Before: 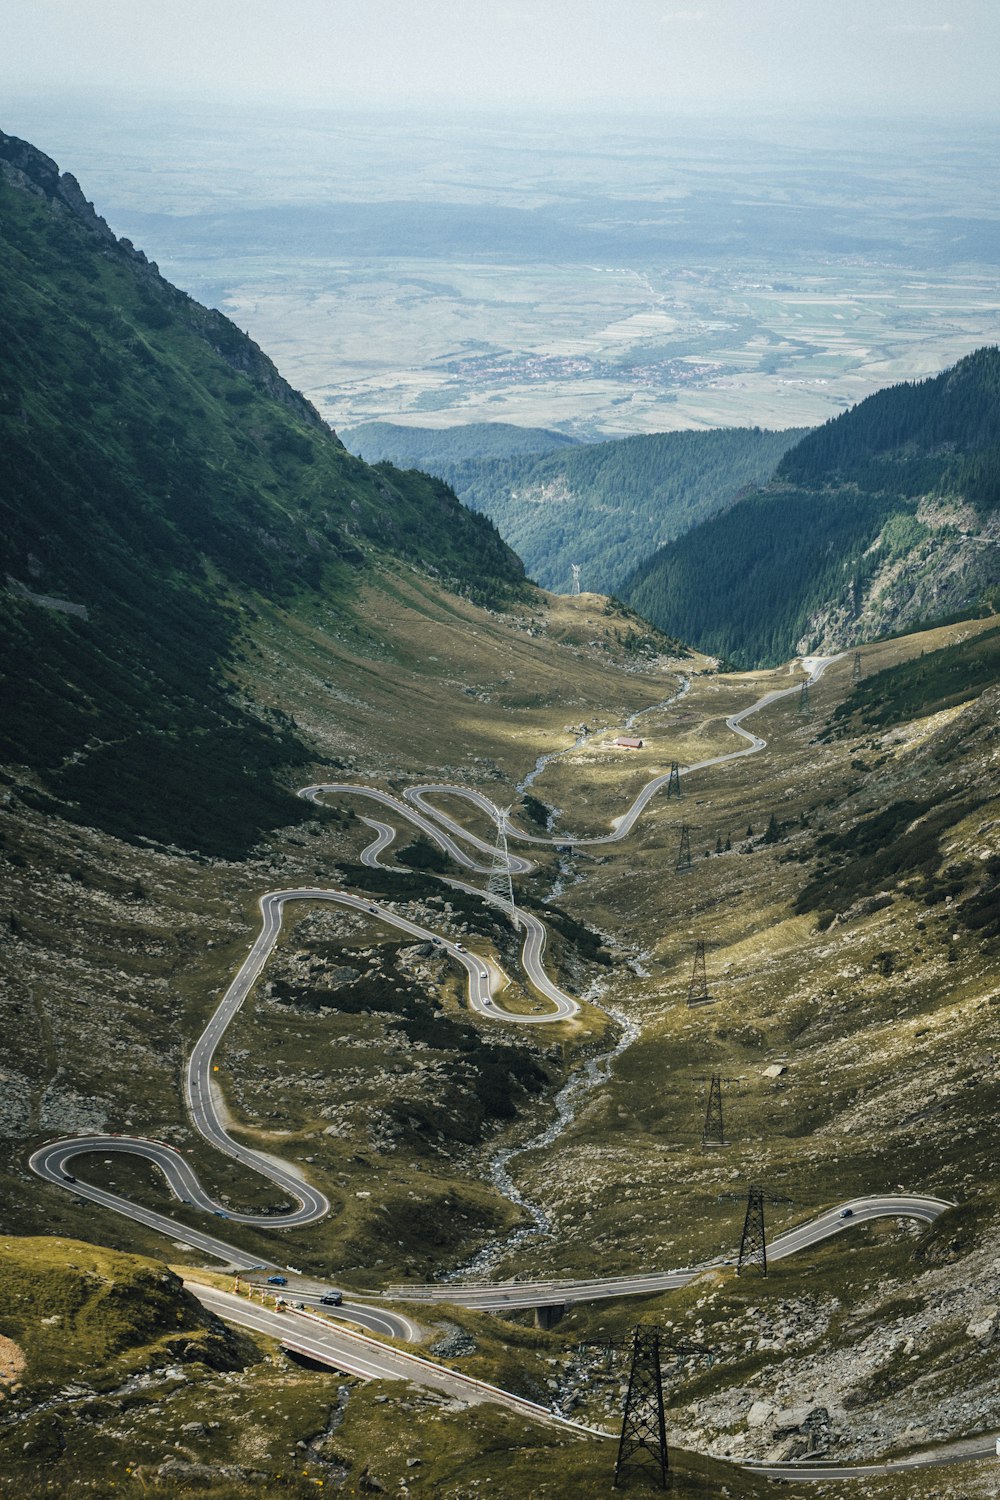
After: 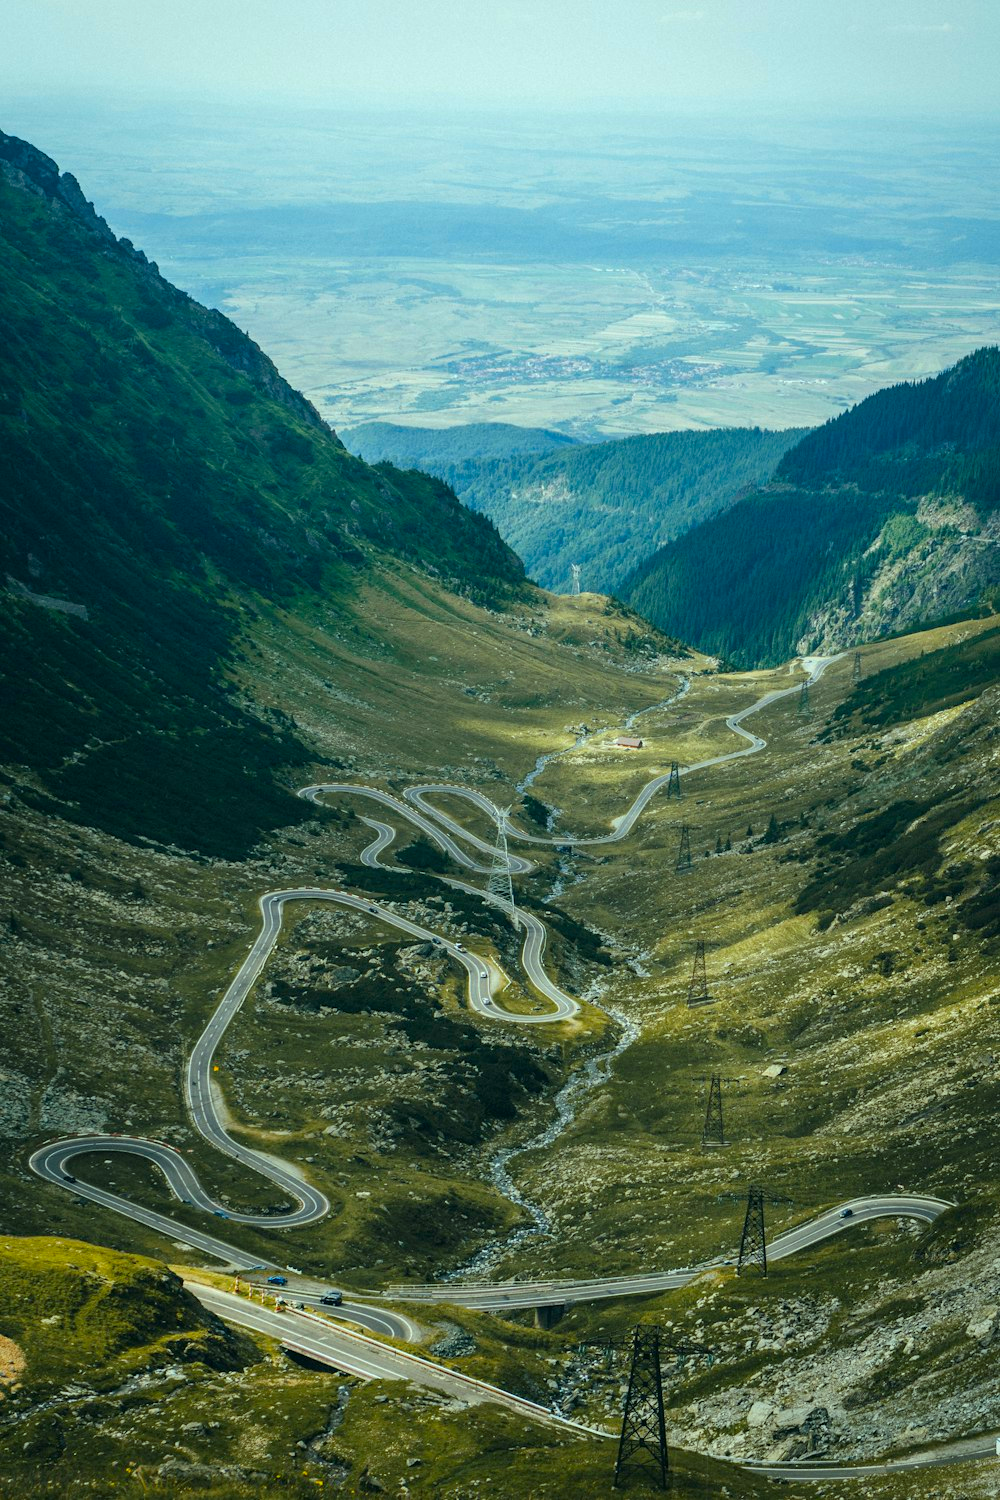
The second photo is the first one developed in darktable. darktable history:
color correction: highlights a* -7.61, highlights b* 0.897, shadows a* -3.79, saturation 1.43
